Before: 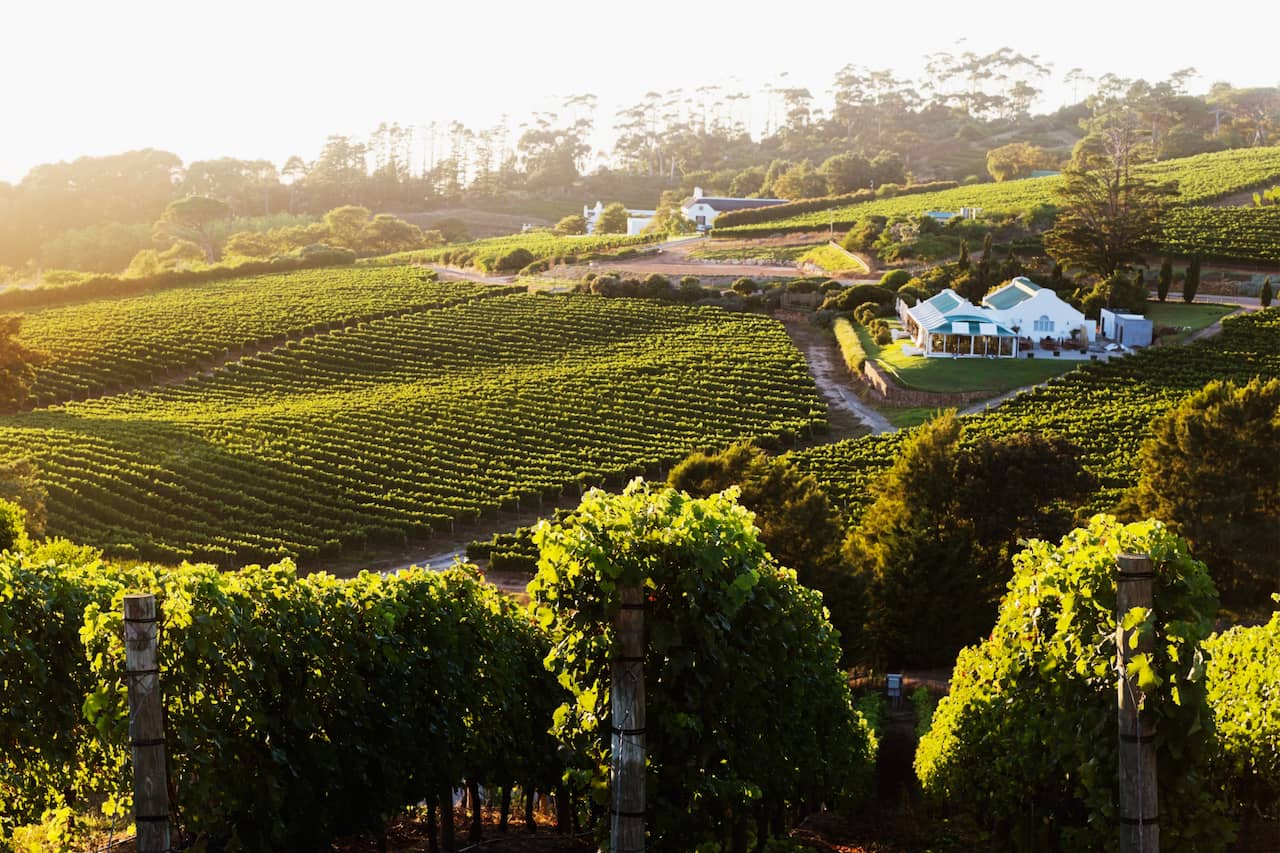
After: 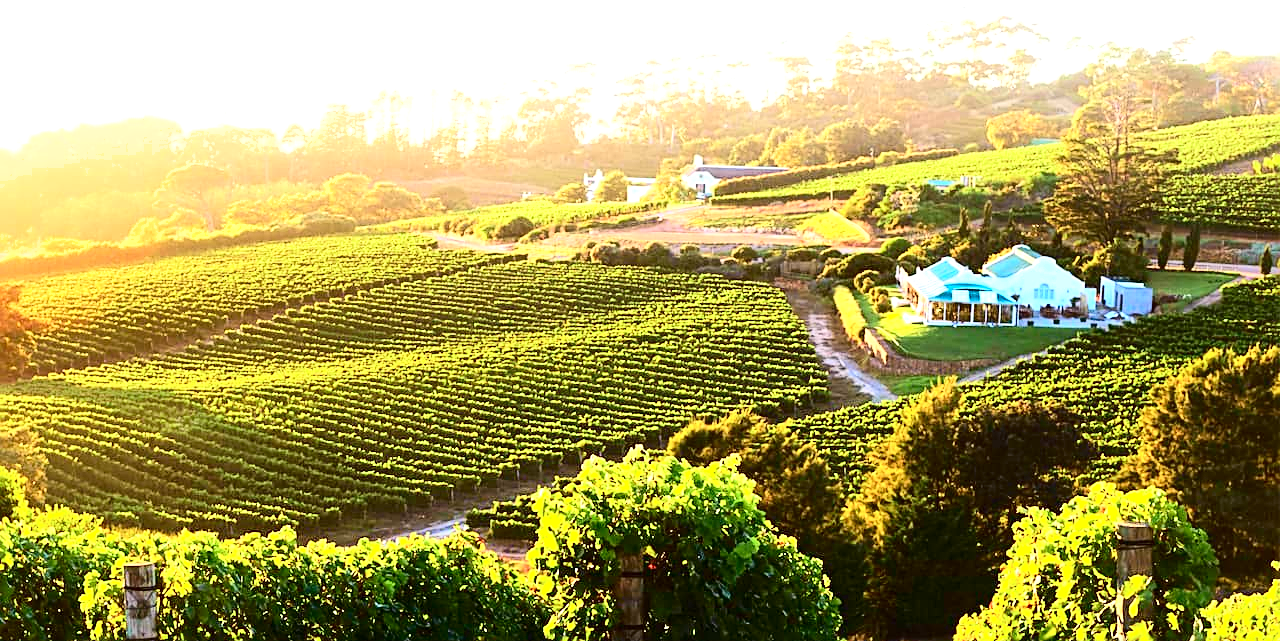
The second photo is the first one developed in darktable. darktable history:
tone curve: curves: ch0 [(0, 0.003) (0.044, 0.032) (0.12, 0.089) (0.19, 0.175) (0.271, 0.294) (0.457, 0.546) (0.588, 0.71) (0.701, 0.815) (0.86, 0.922) (1, 0.982)]; ch1 [(0, 0) (0.247, 0.215) (0.433, 0.382) (0.466, 0.426) (0.493, 0.481) (0.501, 0.5) (0.517, 0.524) (0.557, 0.582) (0.598, 0.651) (0.671, 0.735) (0.796, 0.85) (1, 1)]; ch2 [(0, 0) (0.249, 0.216) (0.357, 0.317) (0.448, 0.432) (0.478, 0.492) (0.498, 0.499) (0.517, 0.53) (0.537, 0.57) (0.569, 0.623) (0.61, 0.663) (0.706, 0.75) (0.808, 0.809) (0.991, 0.968)], color space Lab, independent channels
sharpen: on, module defaults
crop: top 3.812%, bottom 20.953%
shadows and highlights: shadows 21.01, highlights -37.37, soften with gaussian
exposure: black level correction 0, exposure 0.947 EV, compensate exposure bias true, compensate highlight preservation false
